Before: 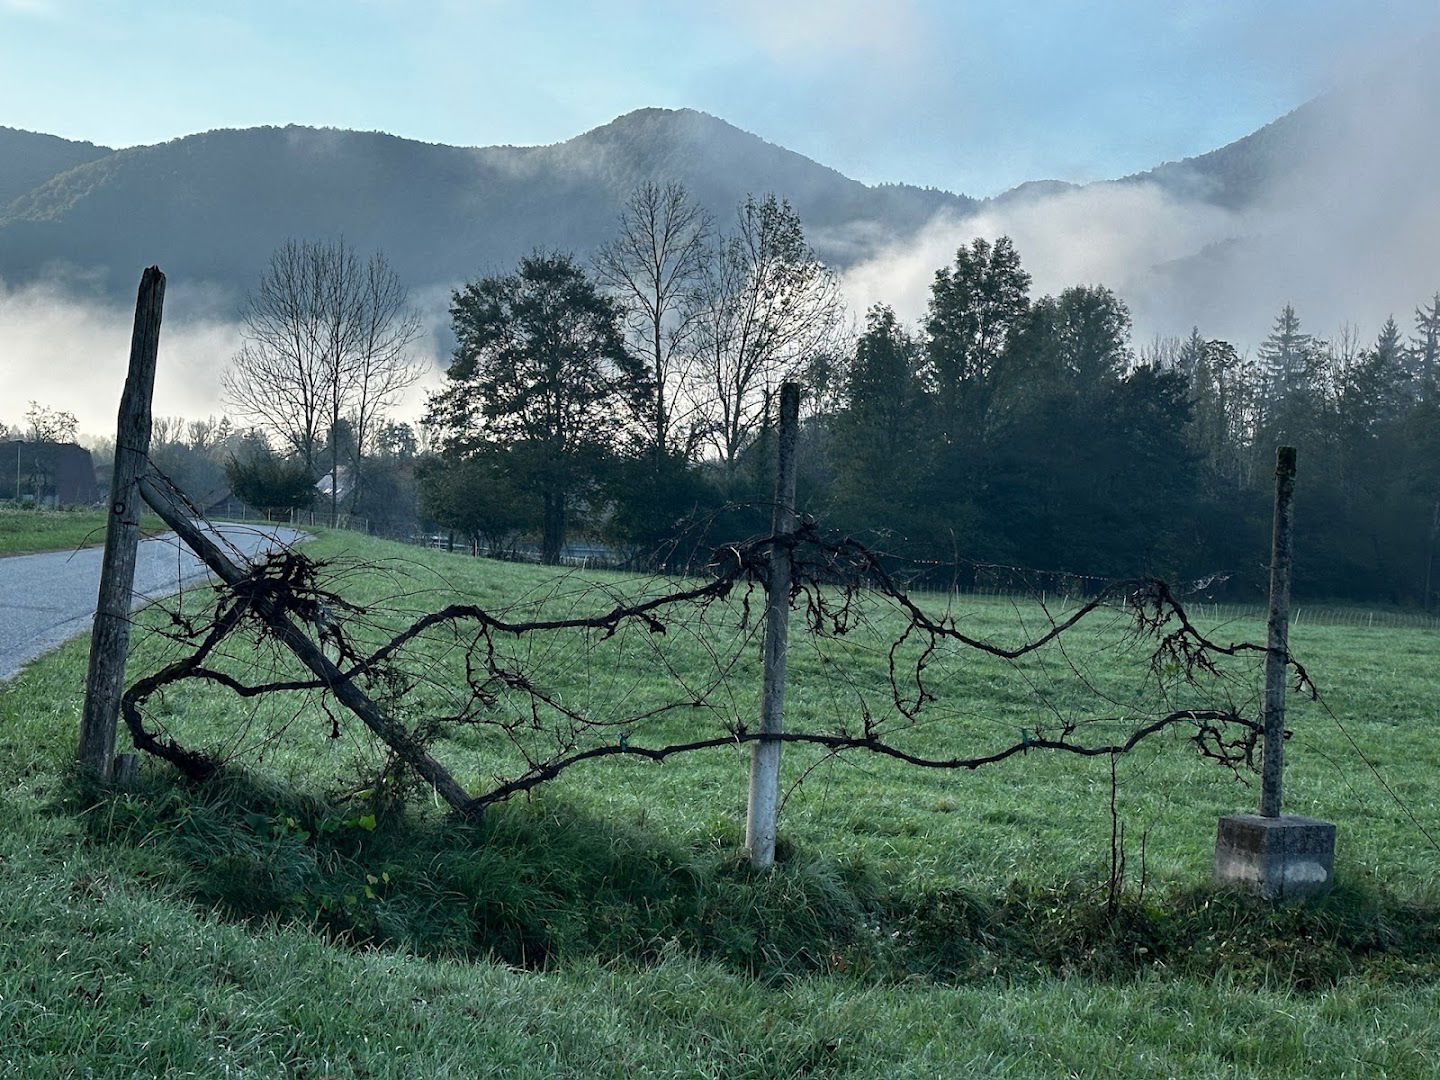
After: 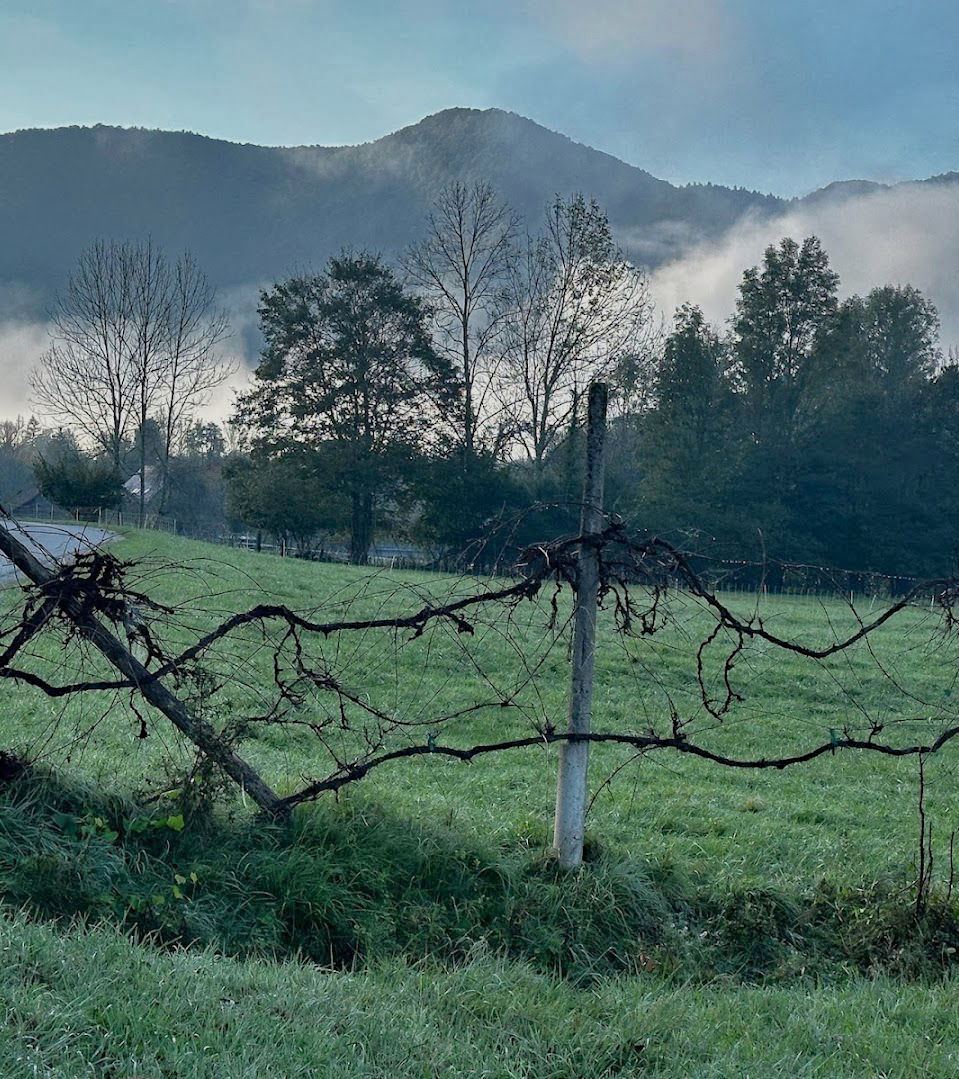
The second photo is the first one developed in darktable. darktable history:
shadows and highlights: radius 116.01, shadows 42.48, highlights -61.86, soften with gaussian
tone equalizer: -8 EV 0.272 EV, -7 EV 0.44 EV, -6 EV 0.386 EV, -5 EV 0.283 EV, -3 EV -0.263 EV, -2 EV -0.402 EV, -1 EV -0.44 EV, +0 EV -0.281 EV, edges refinement/feathering 500, mask exposure compensation -1.57 EV, preserve details no
crop and rotate: left 13.399%, right 19.947%
haze removal: adaptive false
